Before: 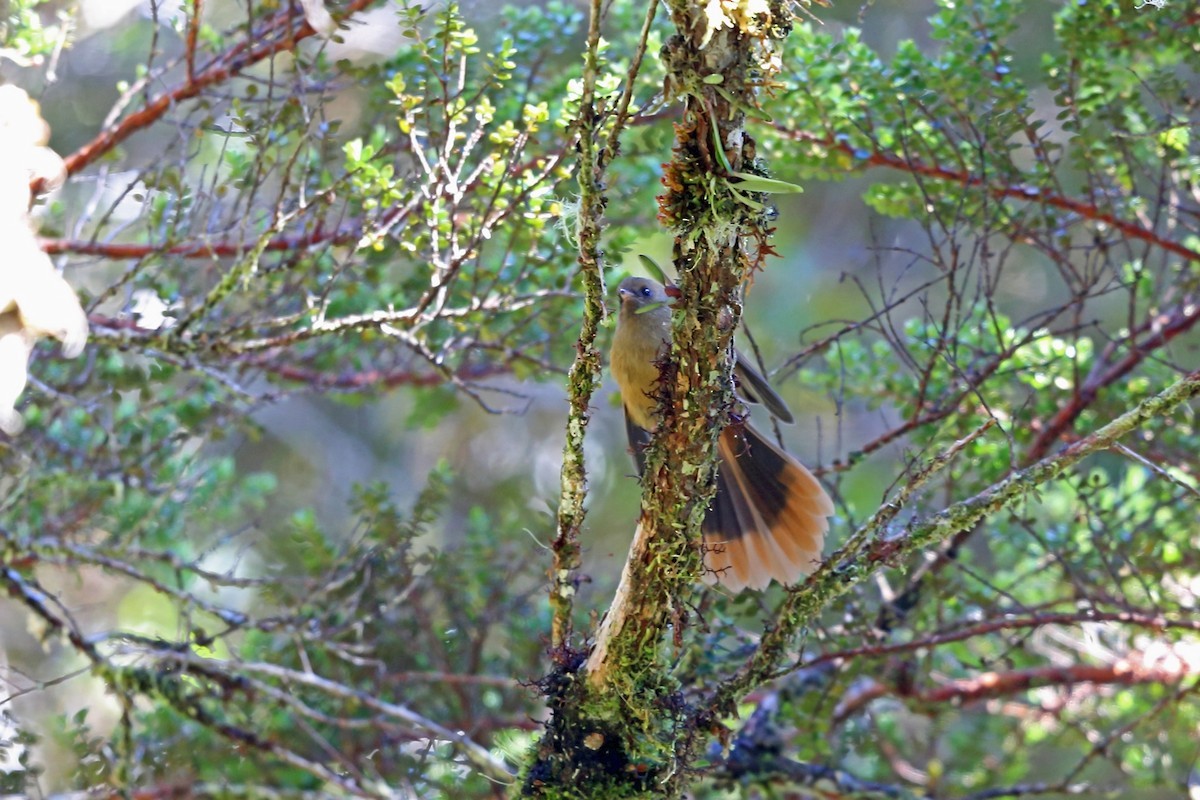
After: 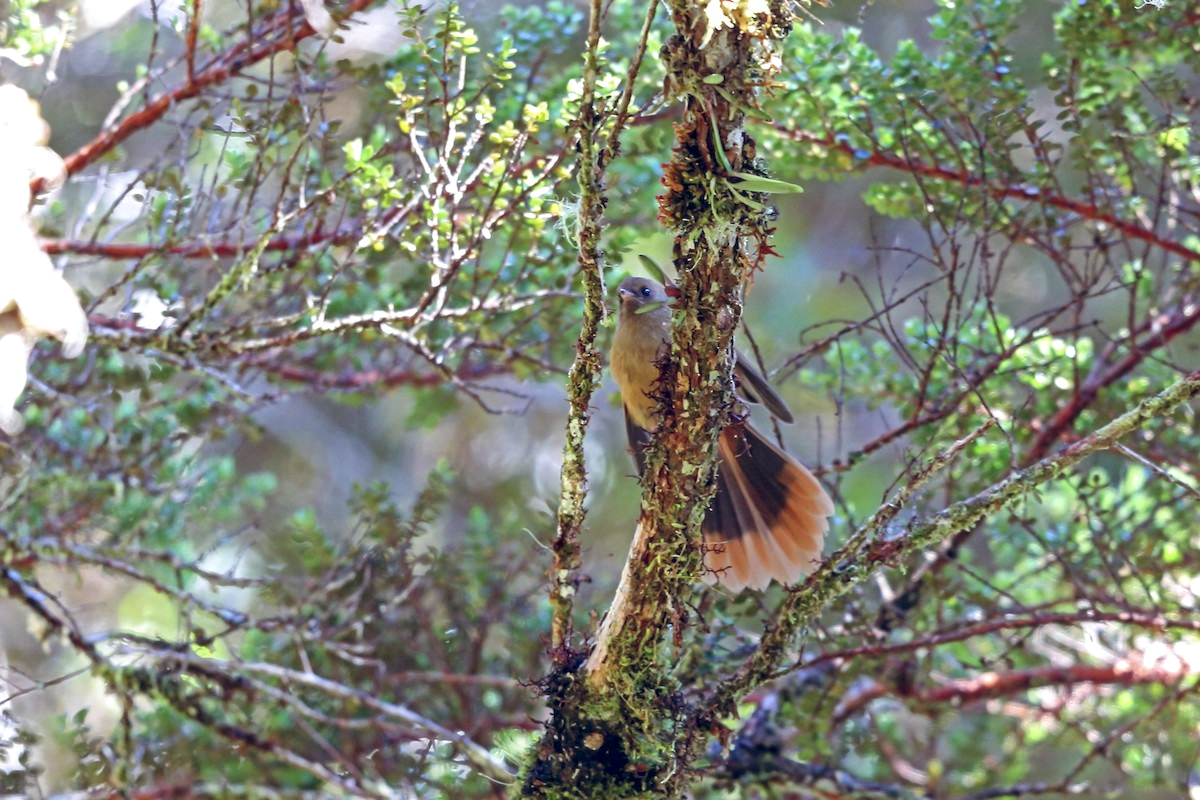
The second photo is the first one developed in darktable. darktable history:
color balance rgb: shadows lift › chroma 9.92%, shadows lift › hue 45.12°, power › luminance 3.26%, power › hue 231.93°, global offset › luminance 0.4%, global offset › chroma 0.21%, global offset › hue 255.02°
local contrast: on, module defaults
